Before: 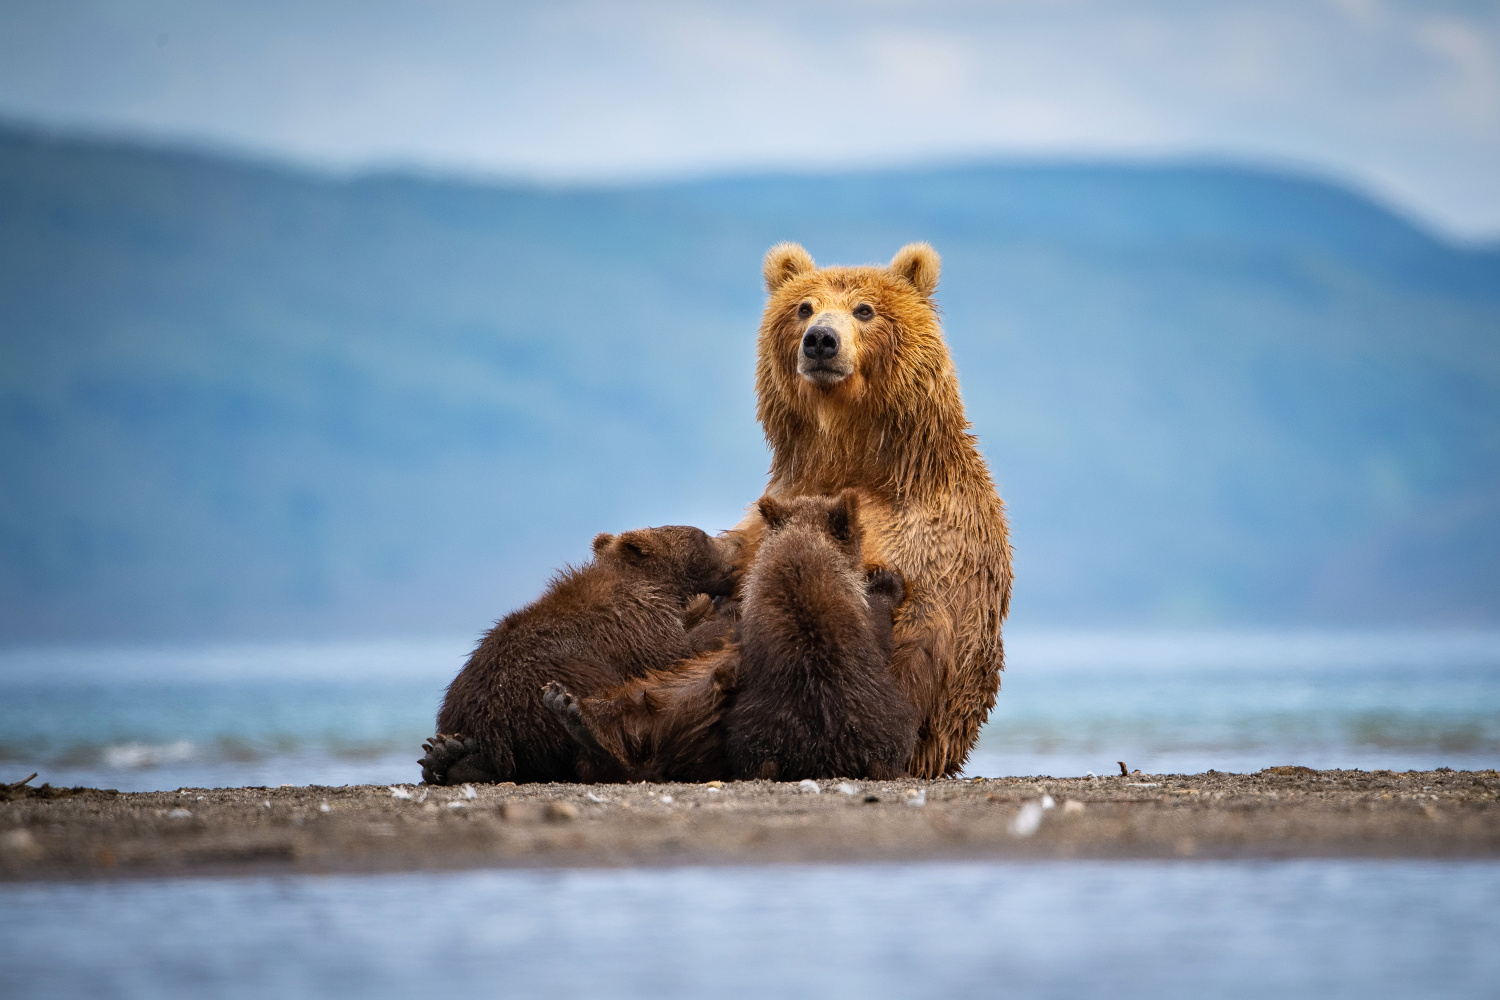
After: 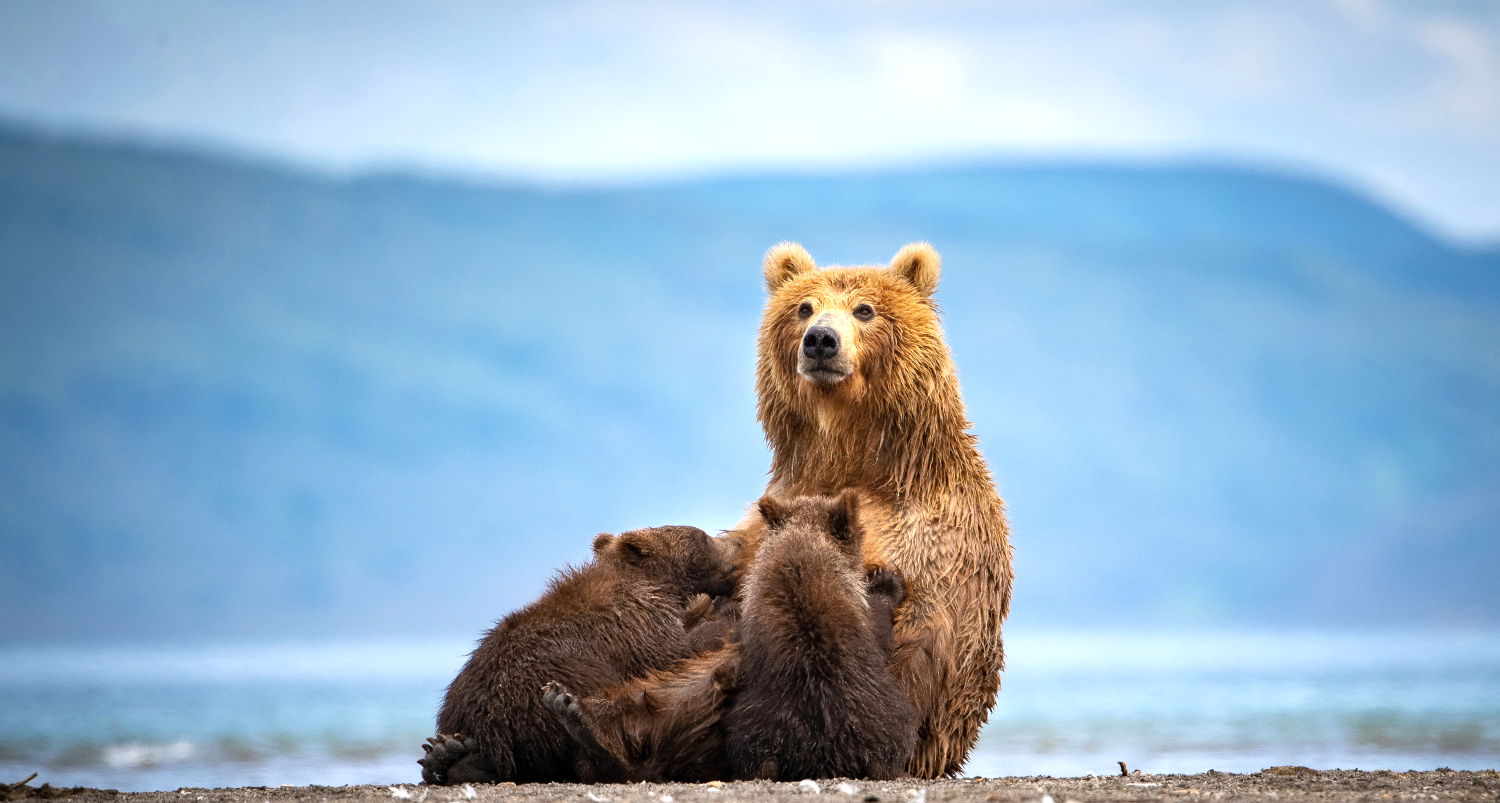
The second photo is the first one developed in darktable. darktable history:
crop: bottom 19.644%
exposure: black level correction 0.001, exposure 0.5 EV, compensate exposure bias true, compensate highlight preservation false
color zones: curves: ch1 [(0, 0.469) (0.001, 0.469) (0.12, 0.446) (0.248, 0.469) (0.5, 0.5) (0.748, 0.5) (0.999, 0.469) (1, 0.469)]
white balance: emerald 1
